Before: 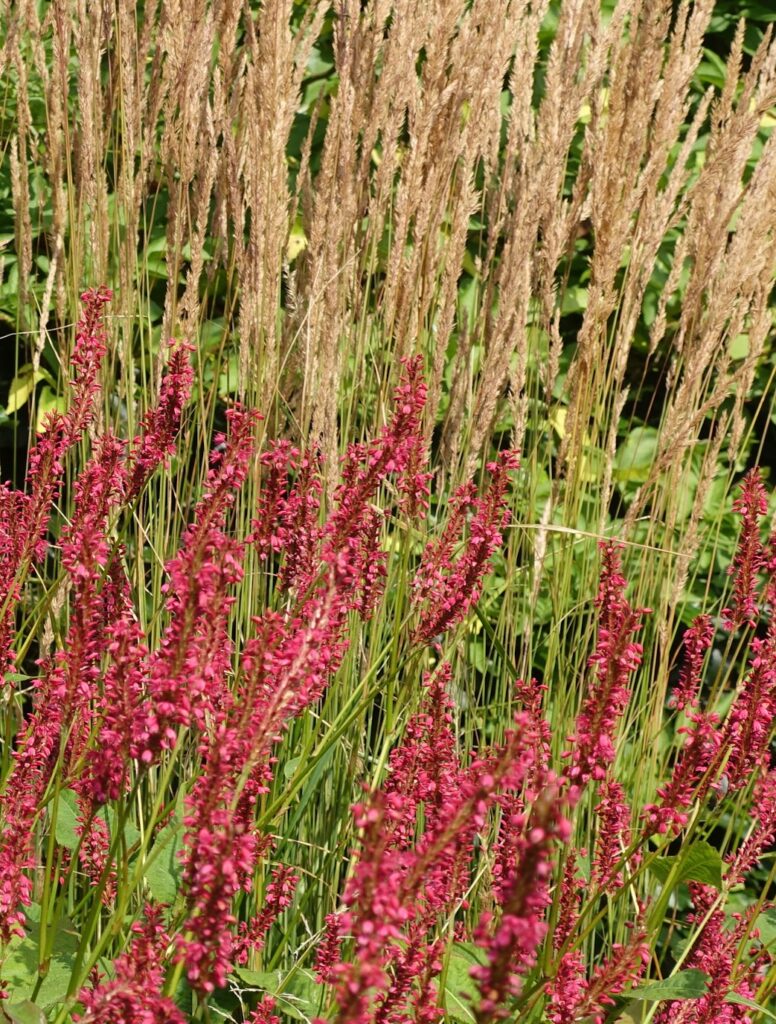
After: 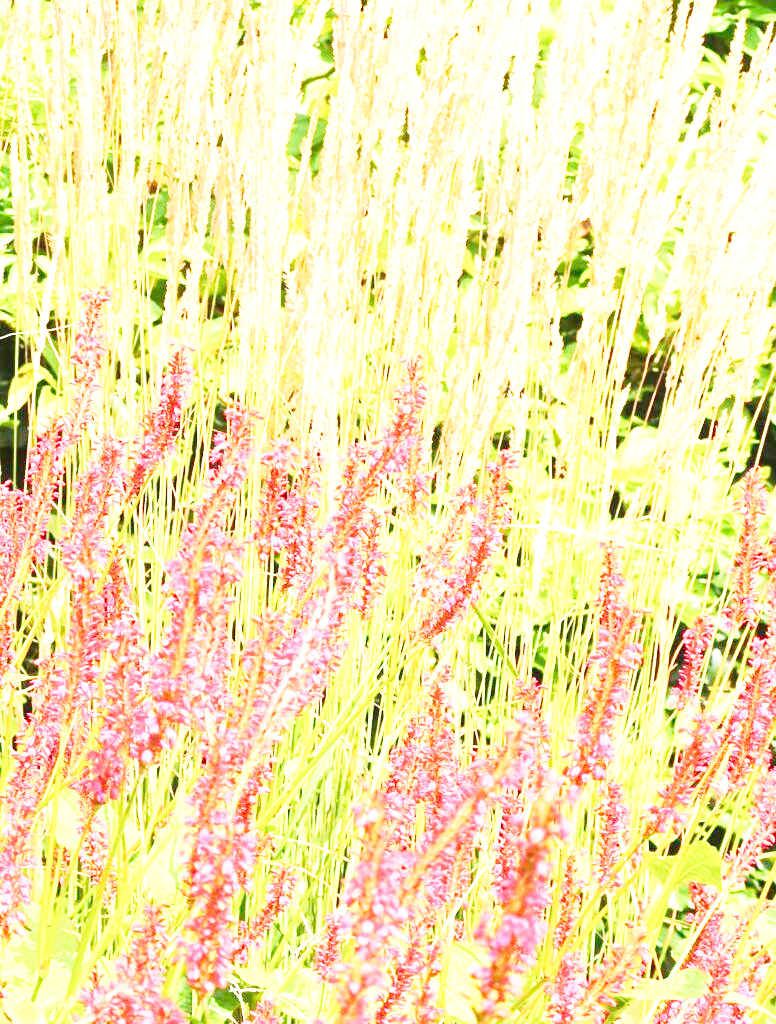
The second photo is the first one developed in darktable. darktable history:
base curve: curves: ch0 [(0, 0) (0.028, 0.03) (0.121, 0.232) (0.46, 0.748) (0.859, 0.968) (1, 1)], exposure shift 0.576, preserve colors none
exposure: black level correction 0, exposure 1.183 EV, compensate highlight preservation false
tone equalizer: -8 EV 1.98 EV, -7 EV 1.97 EV, -6 EV 1.99 EV, -5 EV 1.97 EV, -4 EV 1.99 EV, -3 EV 1.5 EV, -2 EV 0.976 EV, -1 EV 0.489 EV, edges refinement/feathering 500, mask exposure compensation -1.57 EV, preserve details no
